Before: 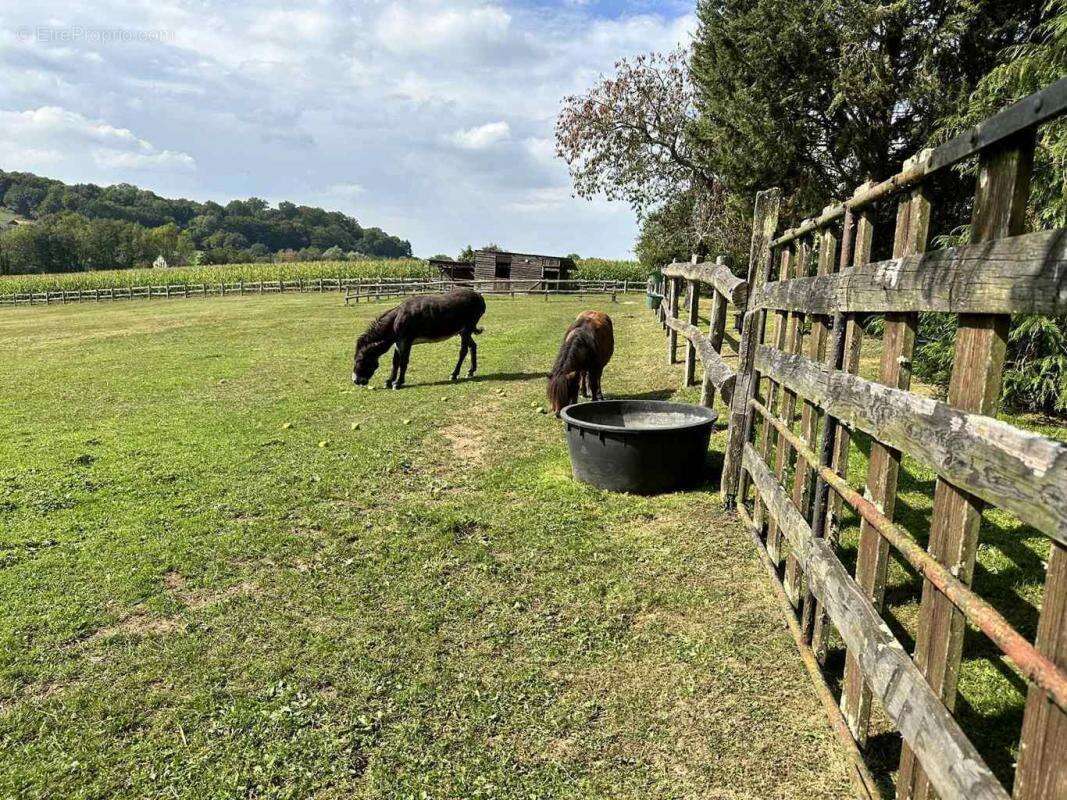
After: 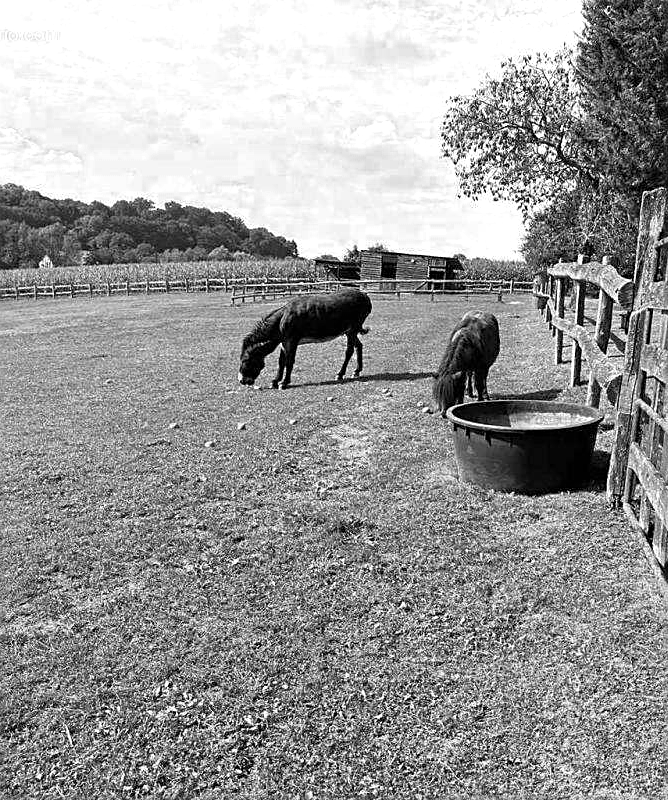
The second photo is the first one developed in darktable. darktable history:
color zones: curves: ch0 [(0, 0.613) (0.01, 0.613) (0.245, 0.448) (0.498, 0.529) (0.642, 0.665) (0.879, 0.777) (0.99, 0.613)]; ch1 [(0, 0) (0.143, 0) (0.286, 0) (0.429, 0) (0.571, 0) (0.714, 0) (0.857, 0)]
sharpen: on, module defaults
exposure: exposure 0.188 EV, compensate highlight preservation false
crop: left 10.772%, right 26.533%
